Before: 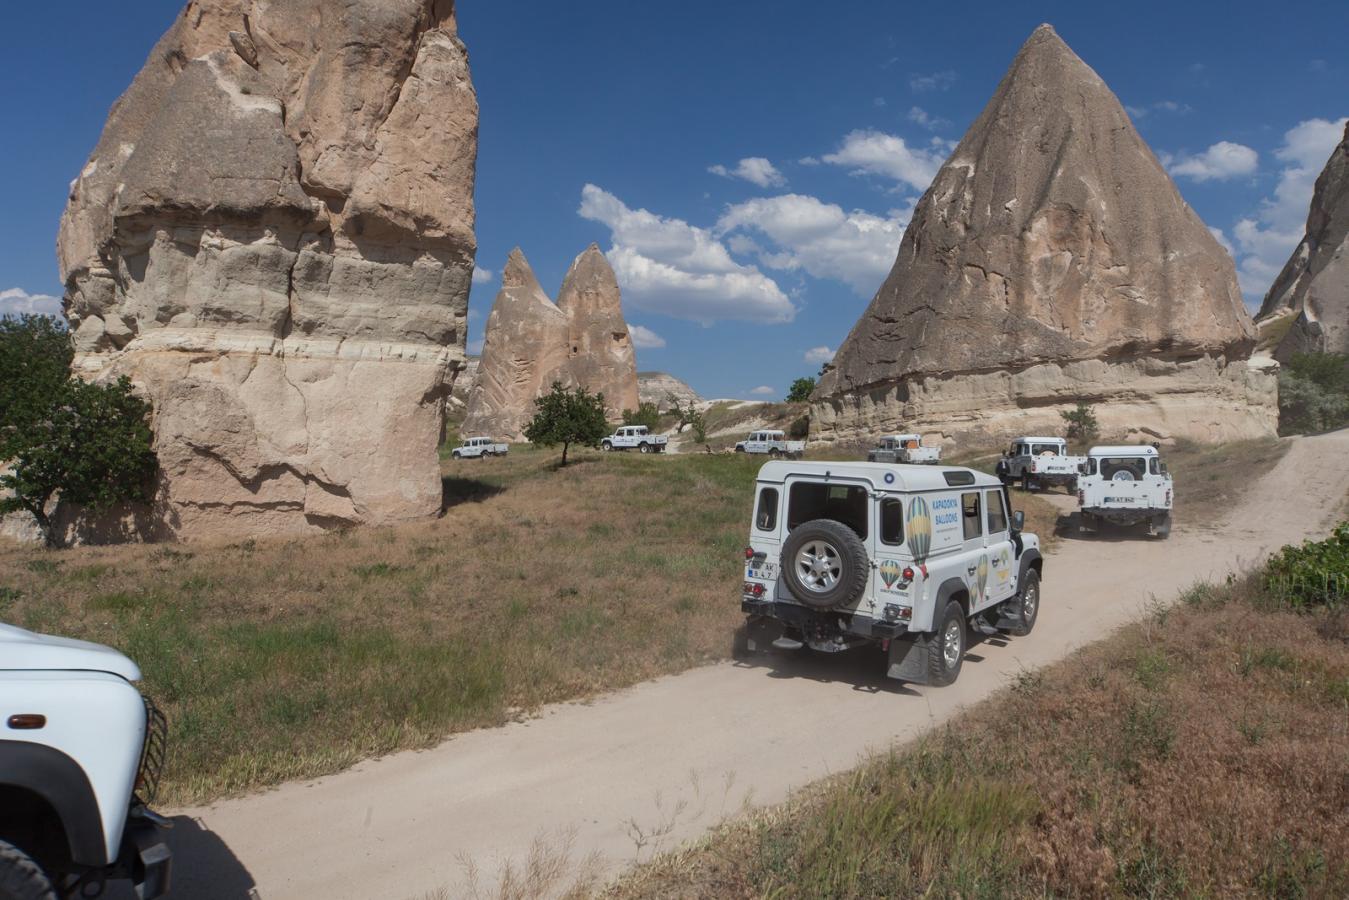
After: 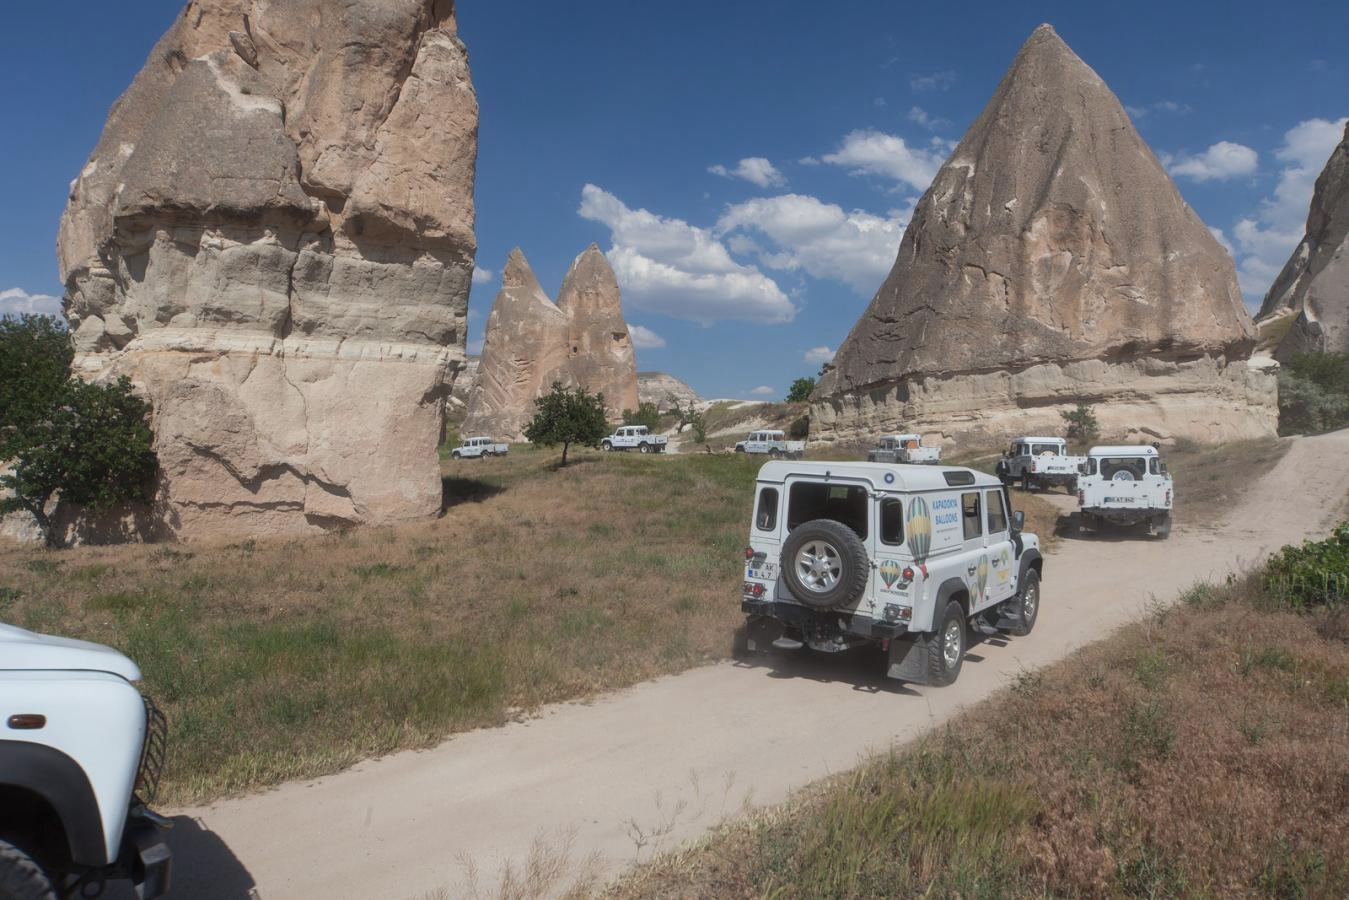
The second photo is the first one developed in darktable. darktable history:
haze removal: strength -0.106, compatibility mode true, adaptive false
